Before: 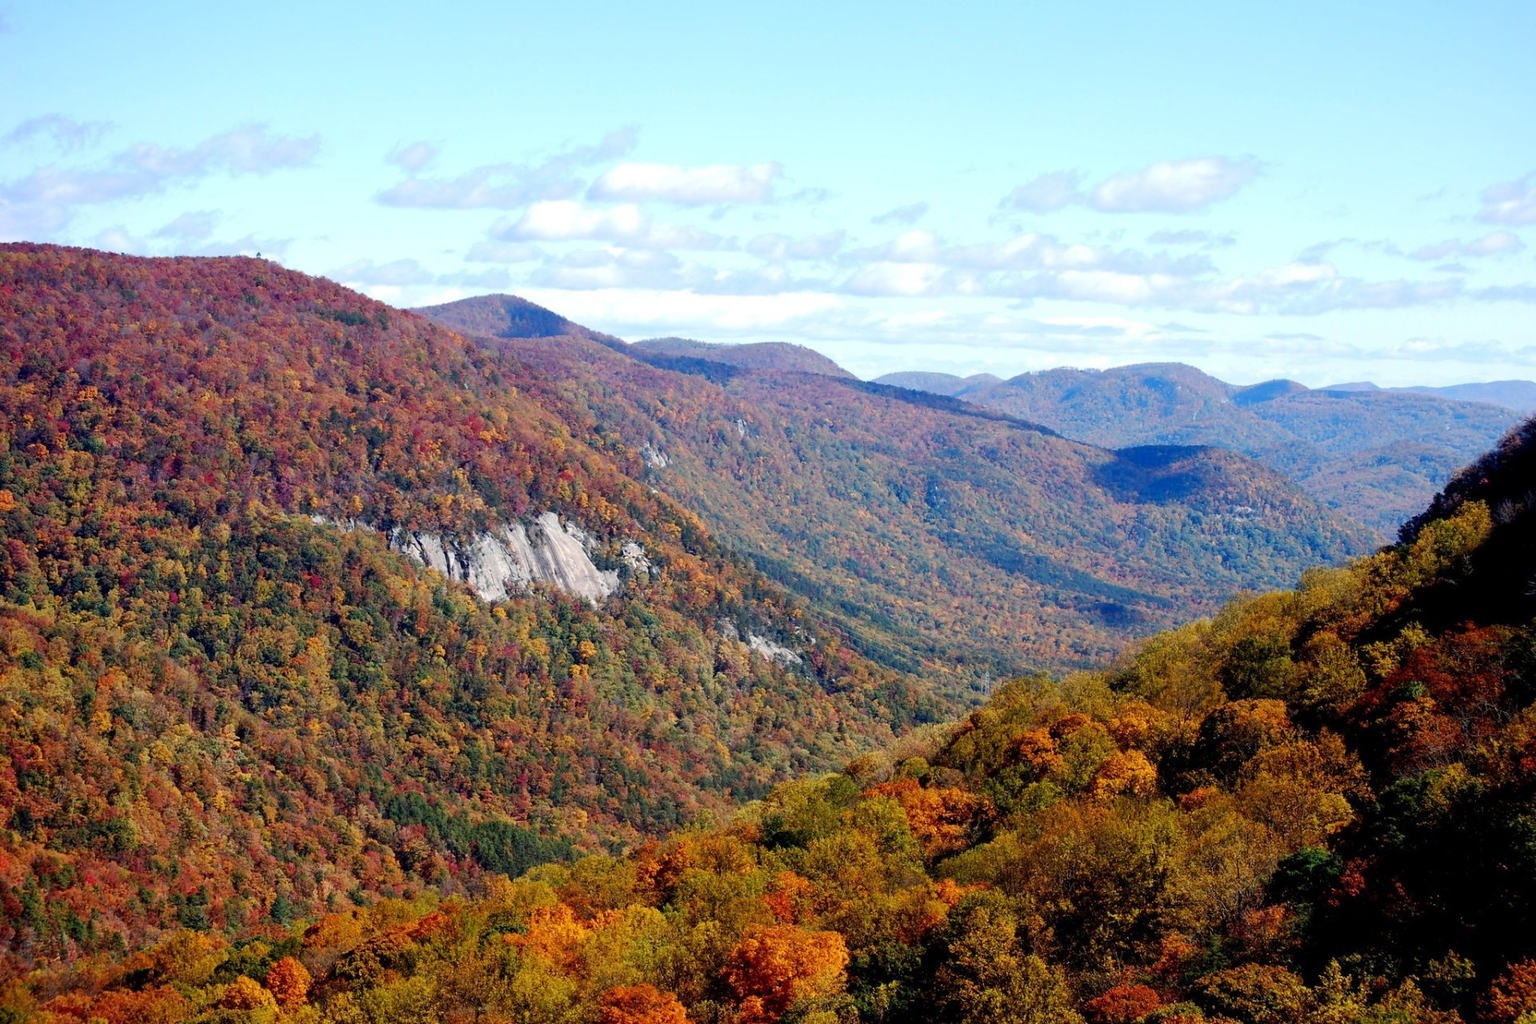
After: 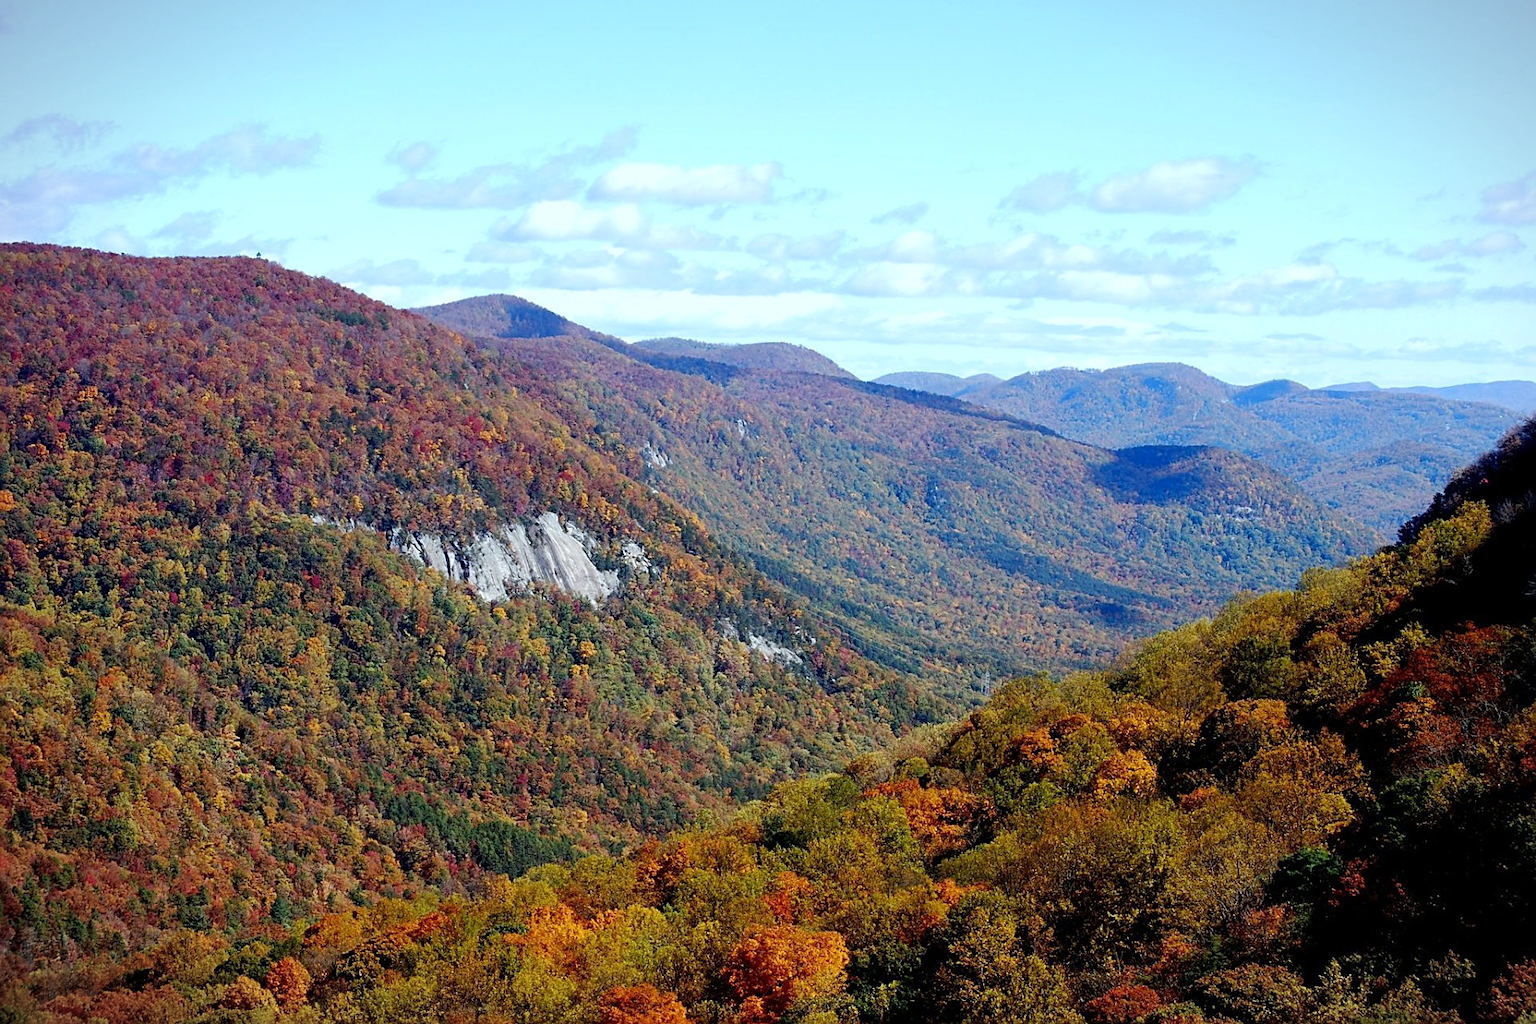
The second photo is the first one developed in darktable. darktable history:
white balance: red 0.925, blue 1.046
vignetting: fall-off start 100%, fall-off radius 64.94%, automatic ratio true, unbound false
sharpen: on, module defaults
